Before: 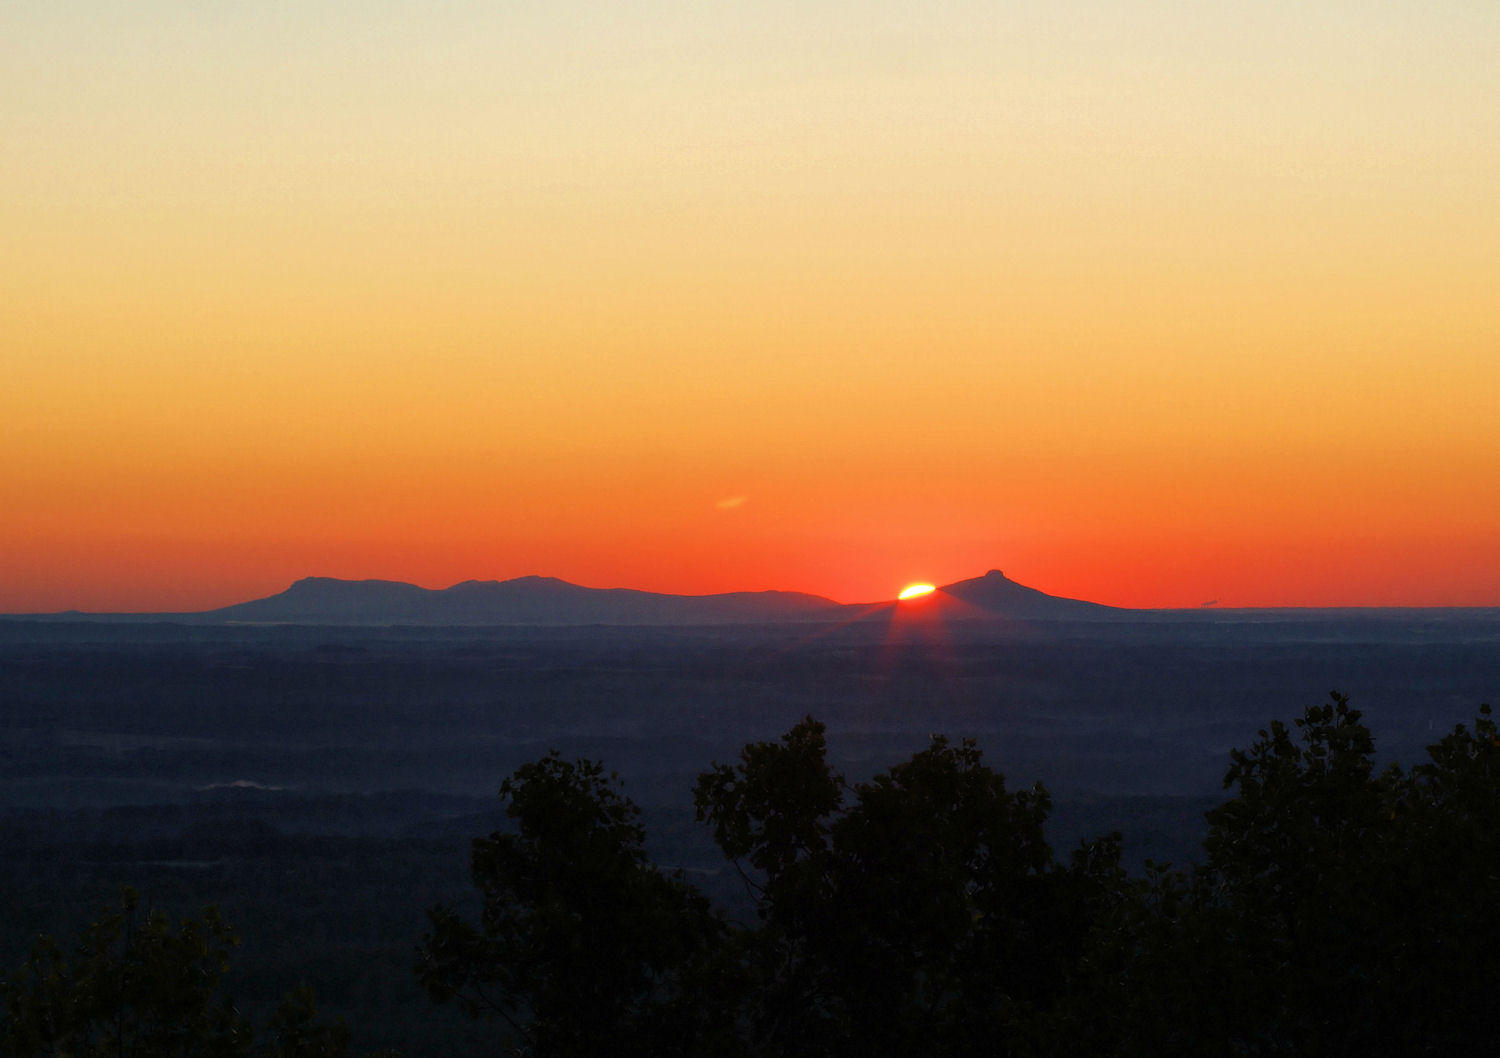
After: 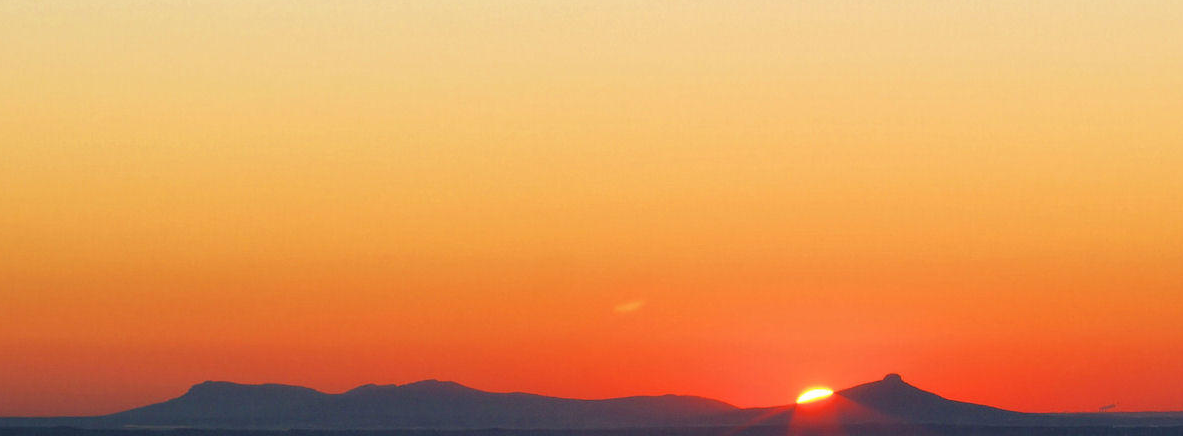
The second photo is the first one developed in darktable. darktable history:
crop: left 6.826%, top 18.583%, right 14.295%, bottom 40.195%
